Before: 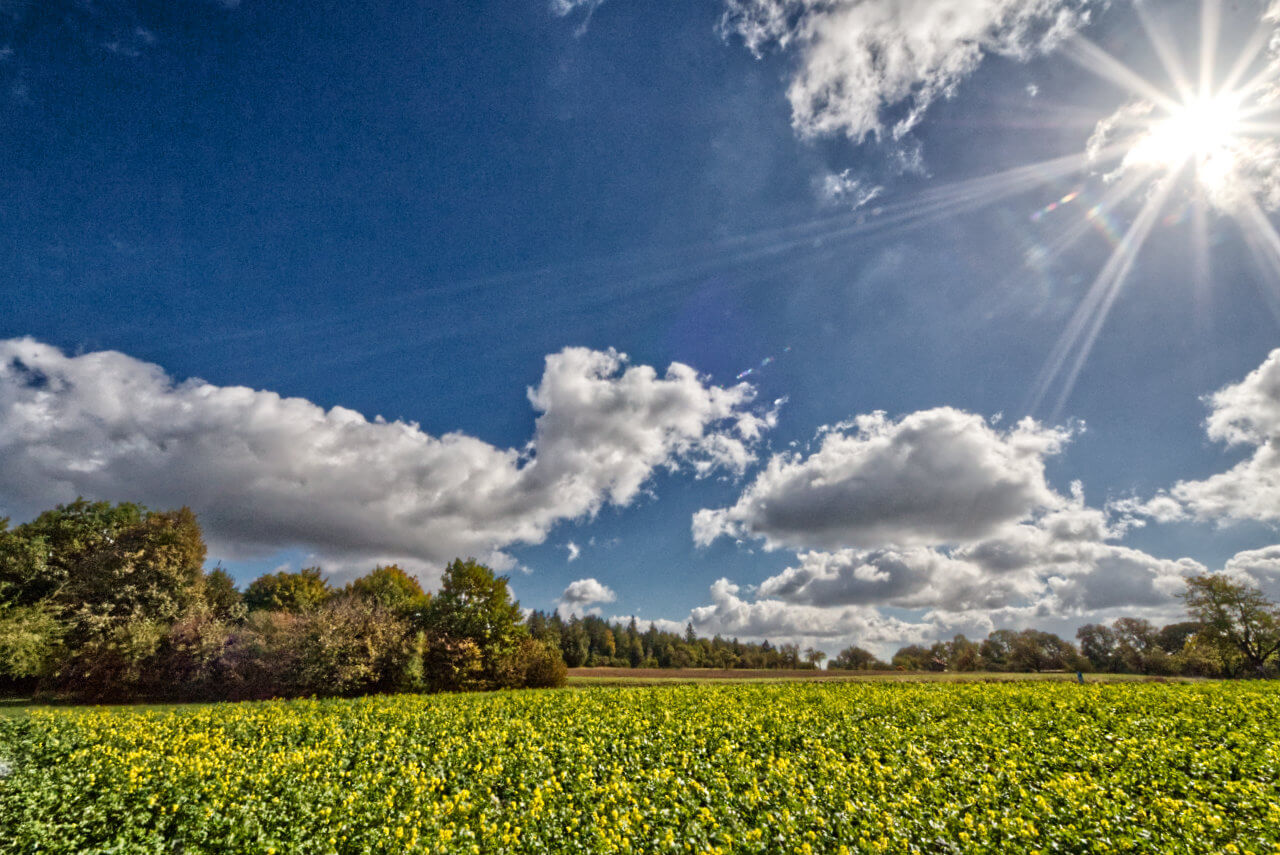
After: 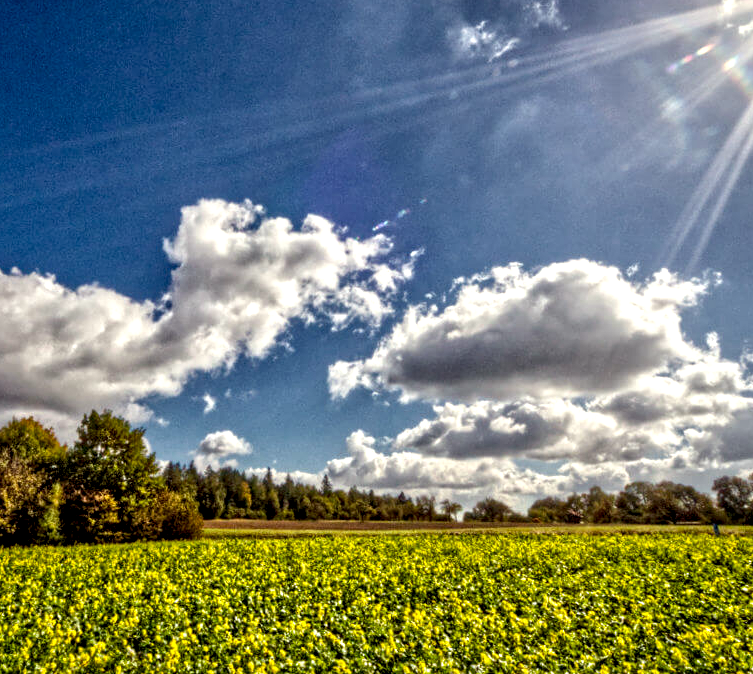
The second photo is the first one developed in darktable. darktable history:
vignetting: fall-off radius 61.2%, brightness -0.247, saturation 0.136, unbound false
crop and rotate: left 28.444%, top 17.394%, right 12.699%, bottom 3.678%
local contrast: detail 150%
color balance rgb: global offset › luminance -0.904%, perceptual saturation grading › global saturation 0.937%, perceptual brilliance grading › highlights 8.582%, perceptual brilliance grading › mid-tones 3.808%, perceptual brilliance grading › shadows 1.482%, global vibrance 20%
color correction: highlights a* -1.05, highlights b* 4.58, shadows a* 3.59
